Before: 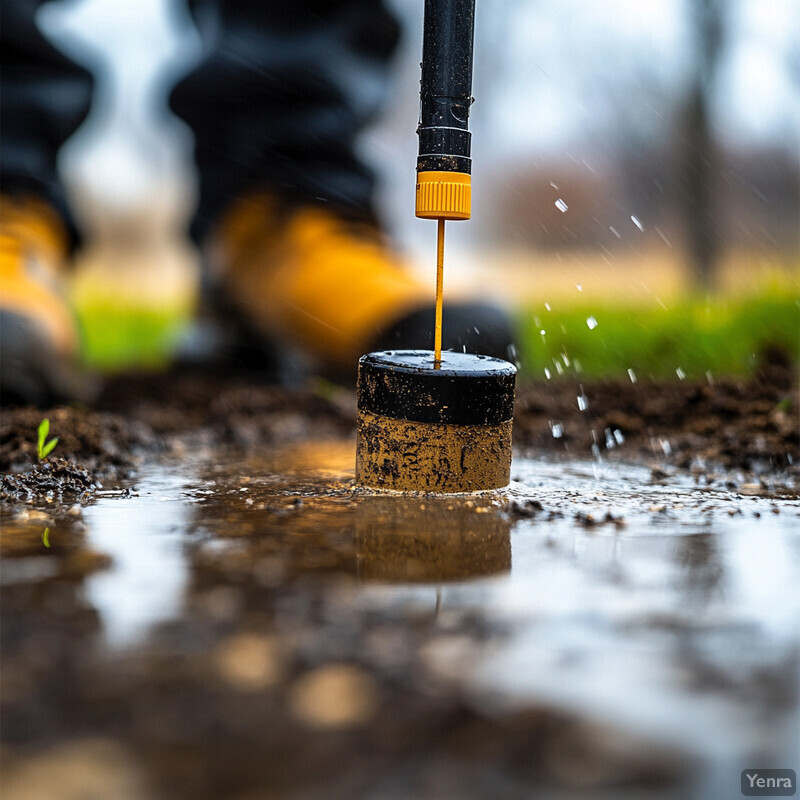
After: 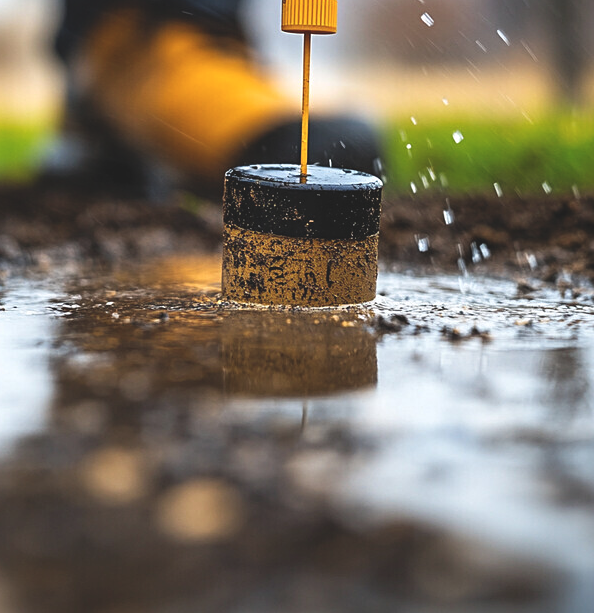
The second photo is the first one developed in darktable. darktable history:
color balance rgb: global offset › luminance 1.488%, perceptual saturation grading › global saturation 0.455%
sharpen: amount 0.203
tone equalizer: on, module defaults
crop: left 16.851%, top 23.28%, right 8.858%
